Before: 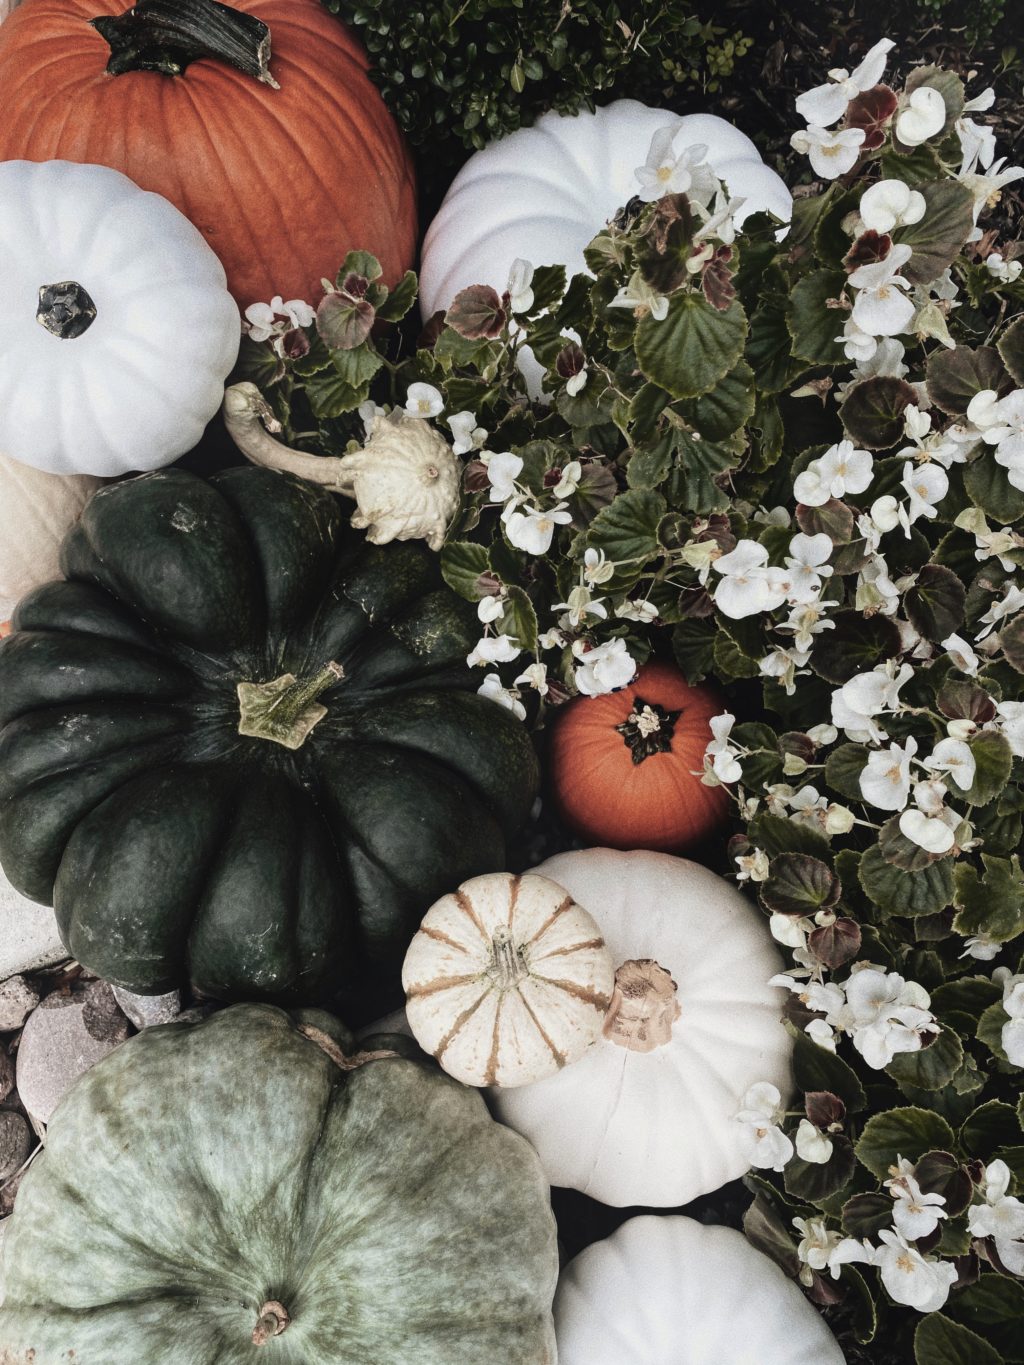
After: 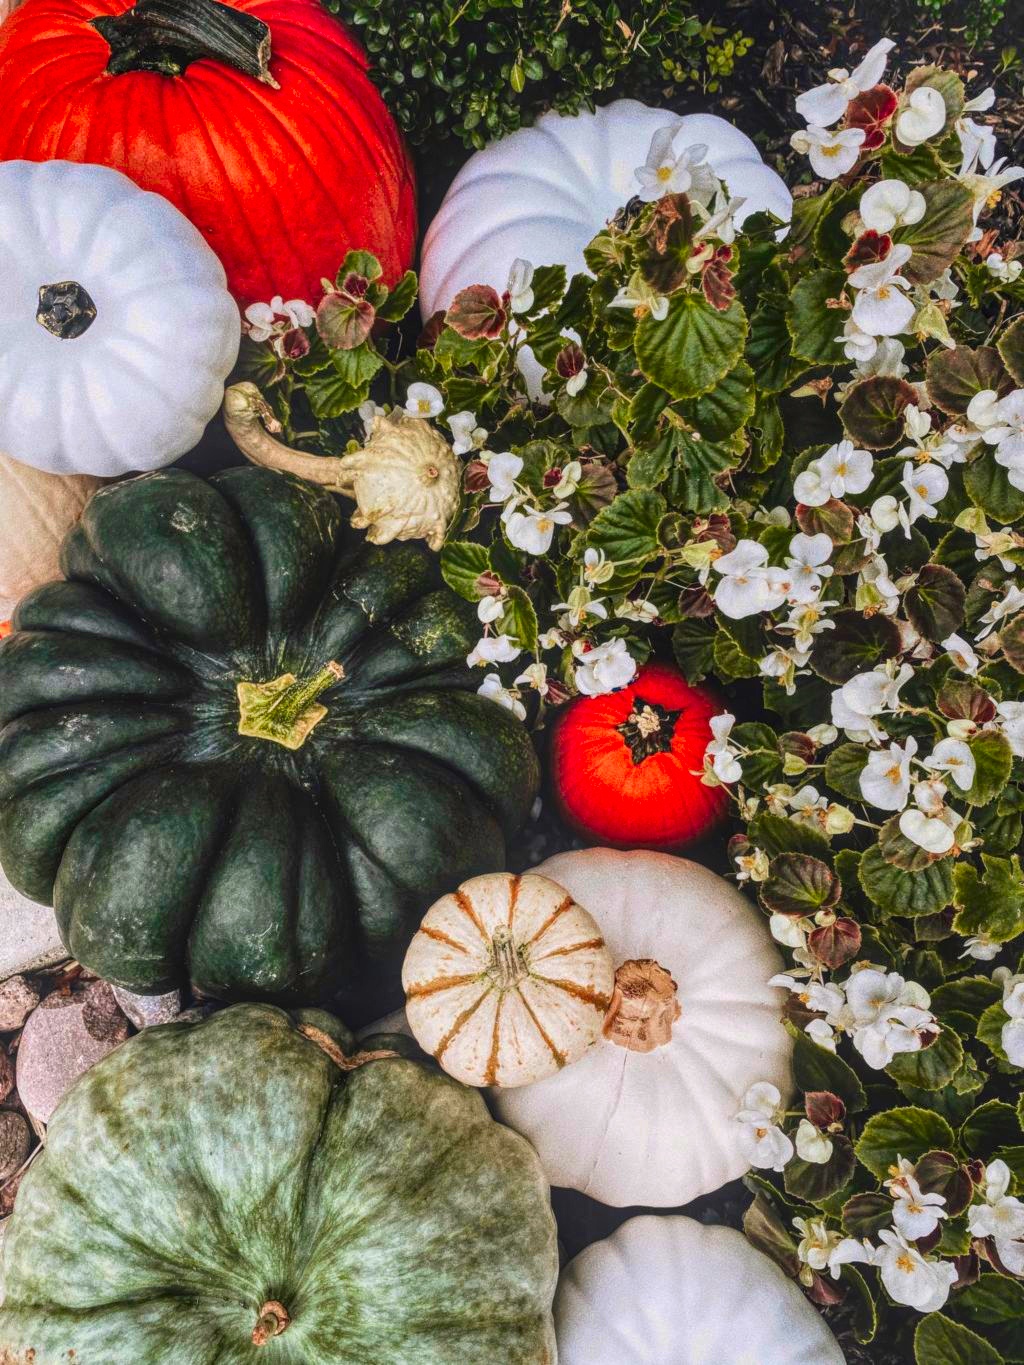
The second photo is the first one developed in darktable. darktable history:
shadows and highlights: low approximation 0.01, soften with gaussian
local contrast: highlights 74%, shadows 55%, detail 176%, midtone range 0.212
color correction: highlights a* 1.63, highlights b* -1.72, saturation 2.44
